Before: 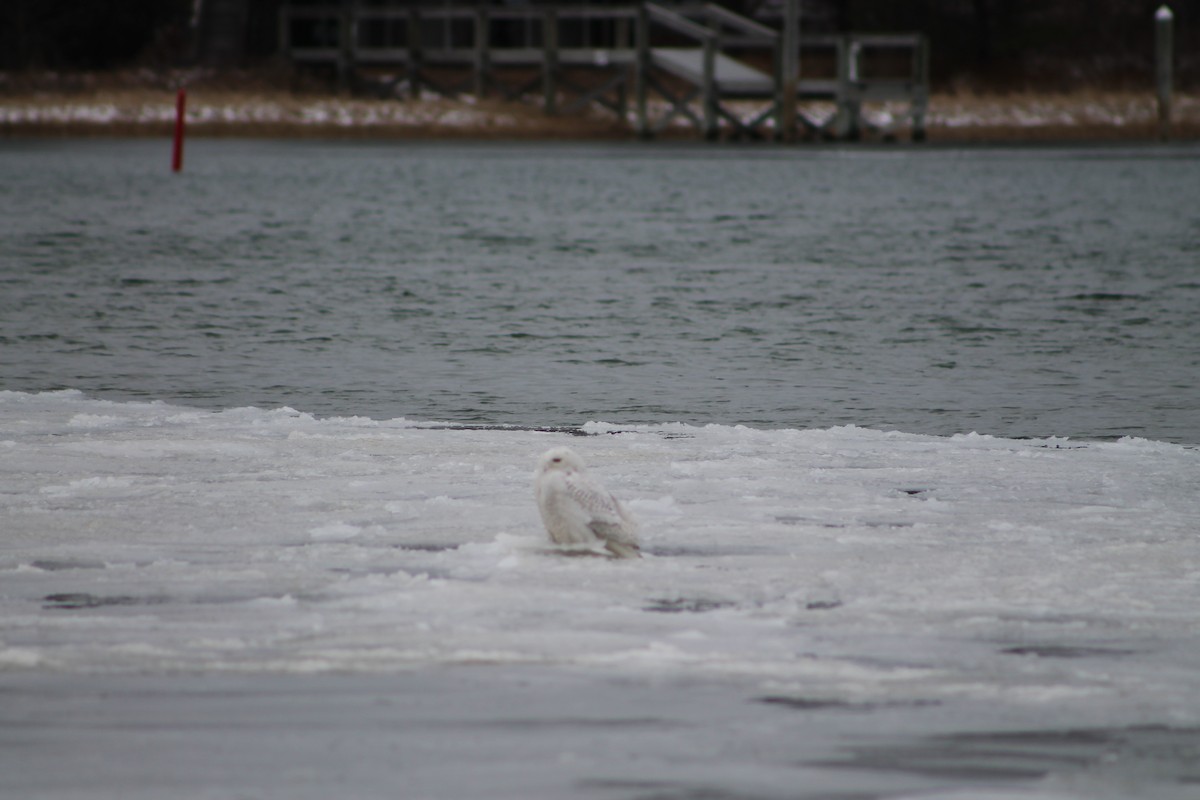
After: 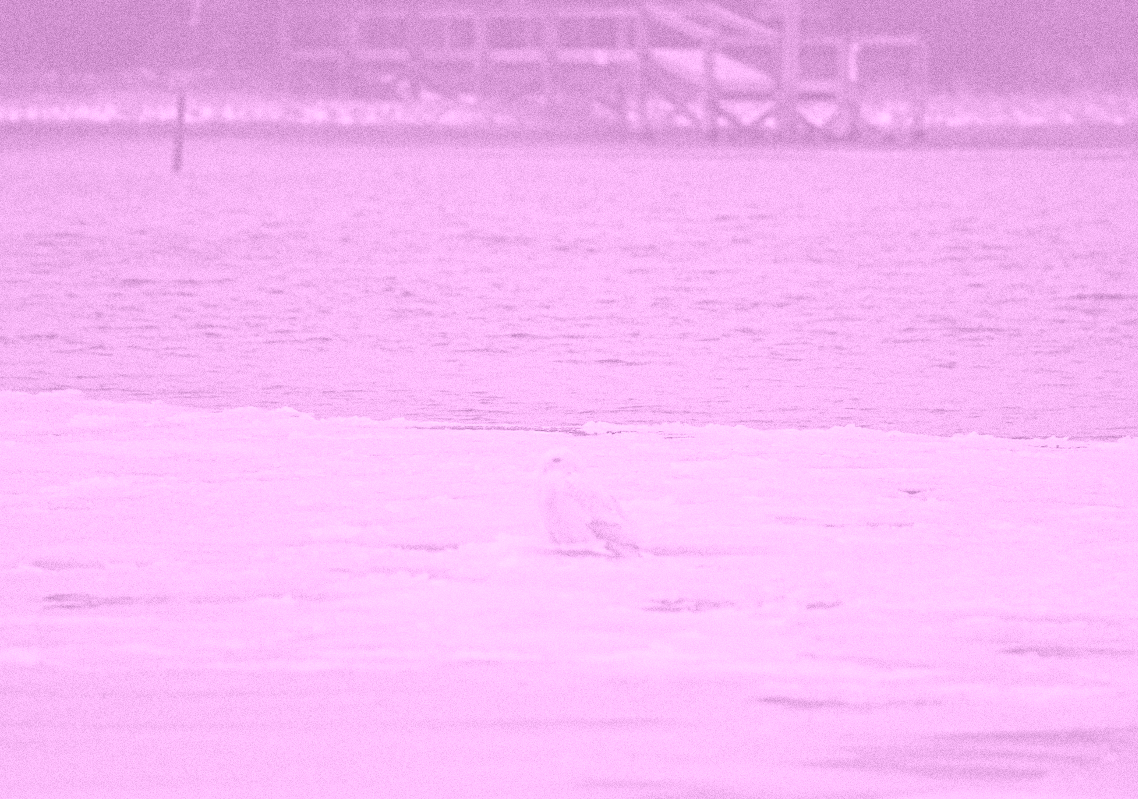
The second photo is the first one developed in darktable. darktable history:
crop and rotate: right 5.167%
colorize: hue 331.2°, saturation 75%, source mix 30.28%, lightness 70.52%, version 1
grain: coarseness 0.09 ISO, strength 40%
exposure: compensate highlight preservation false
local contrast: on, module defaults
sharpen: radius 4.883
